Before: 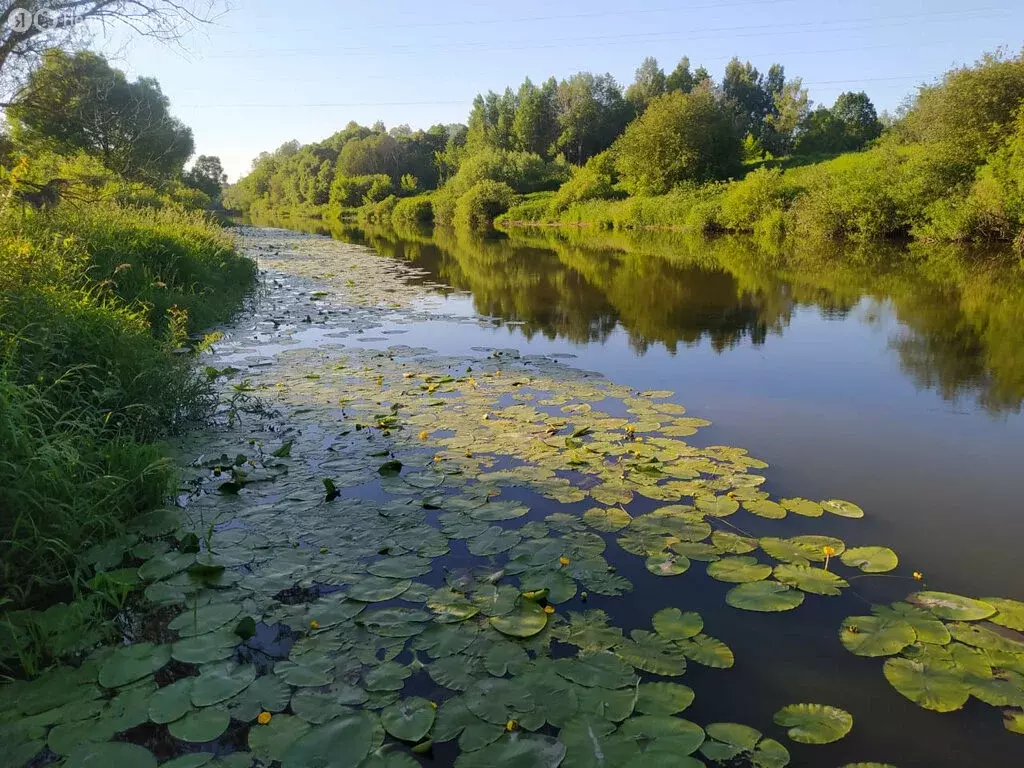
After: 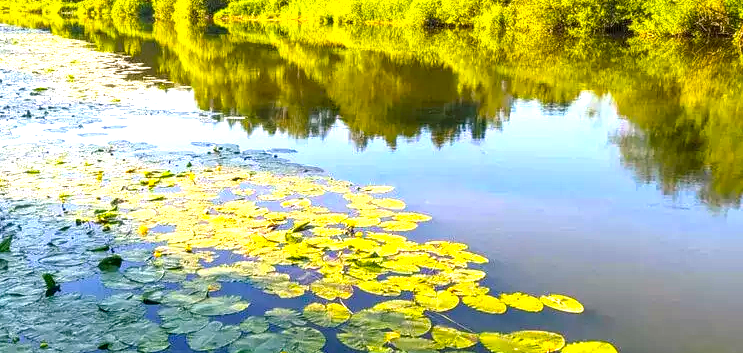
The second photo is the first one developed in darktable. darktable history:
crop and rotate: left 27.441%, top 26.707%, bottom 27.202%
local contrast: on, module defaults
color balance rgb: shadows lift › luminance -8.024%, shadows lift › chroma 2.446%, shadows lift › hue 165.7°, perceptual saturation grading › global saturation 35.48%, perceptual brilliance grading › global brilliance 18.027%, global vibrance 20%
exposure: black level correction 0, exposure 1 EV, compensate exposure bias true, compensate highlight preservation false
